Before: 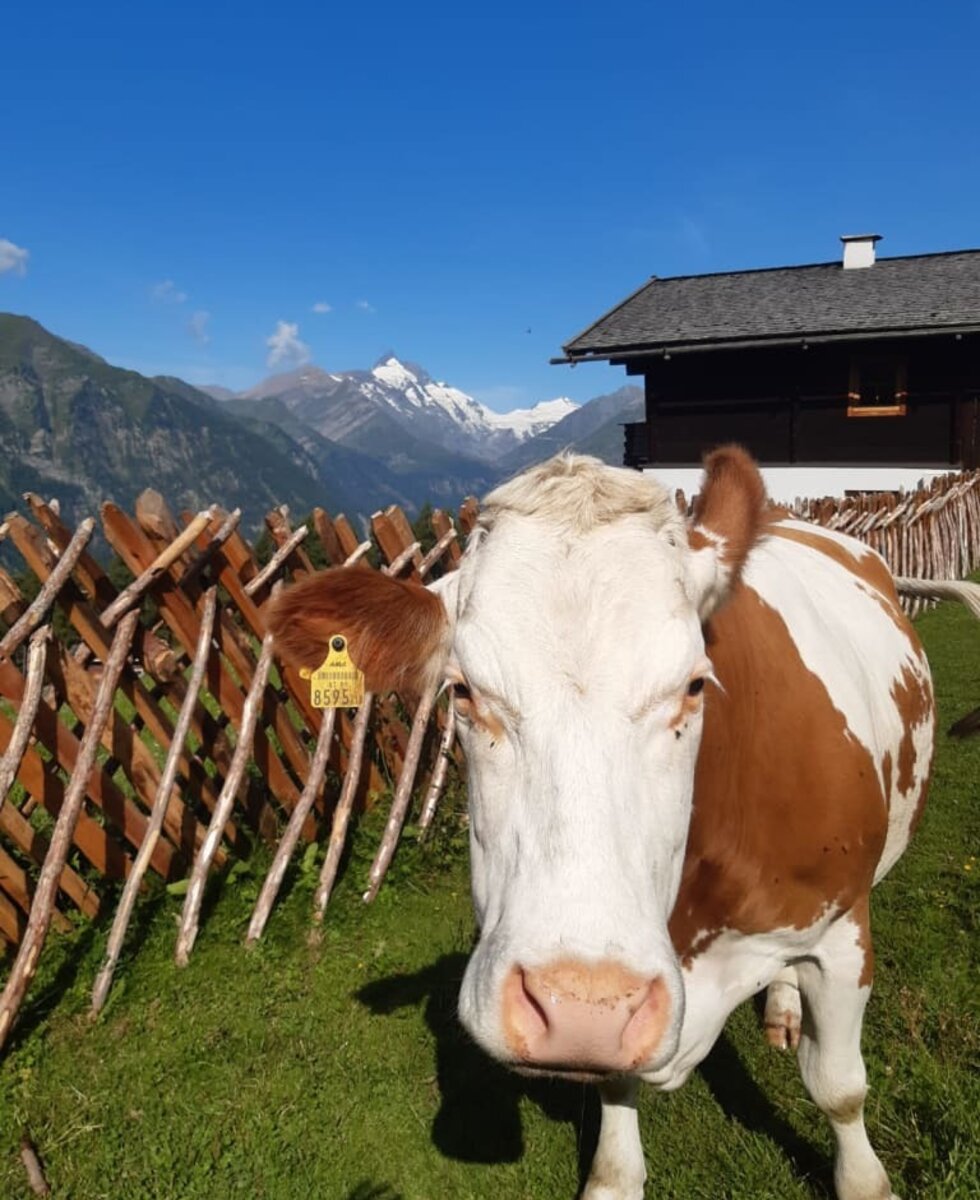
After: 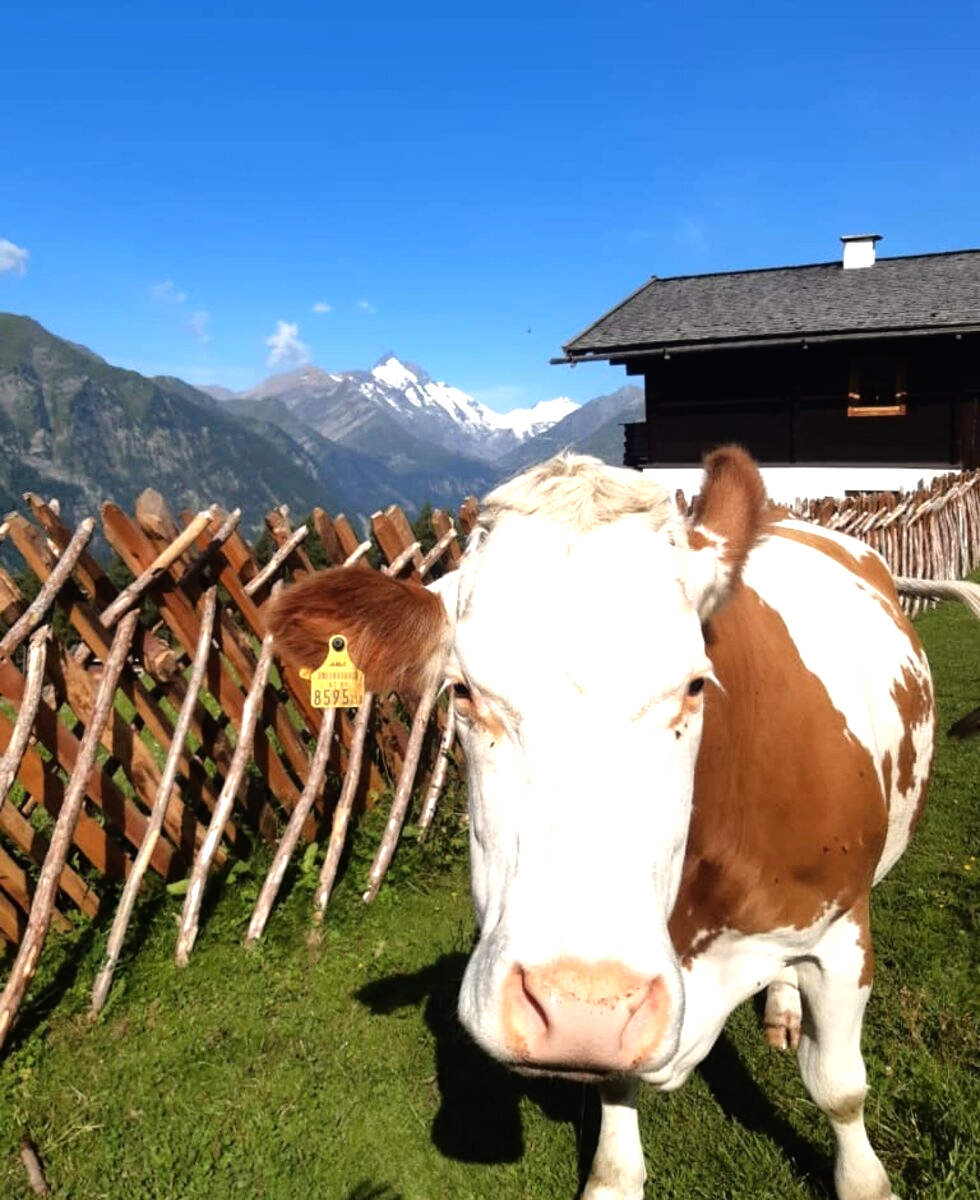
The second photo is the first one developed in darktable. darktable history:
tone equalizer: -8 EV -0.786 EV, -7 EV -0.719 EV, -6 EV -0.576 EV, -5 EV -0.385 EV, -3 EV 0.397 EV, -2 EV 0.6 EV, -1 EV 0.701 EV, +0 EV 0.778 EV
